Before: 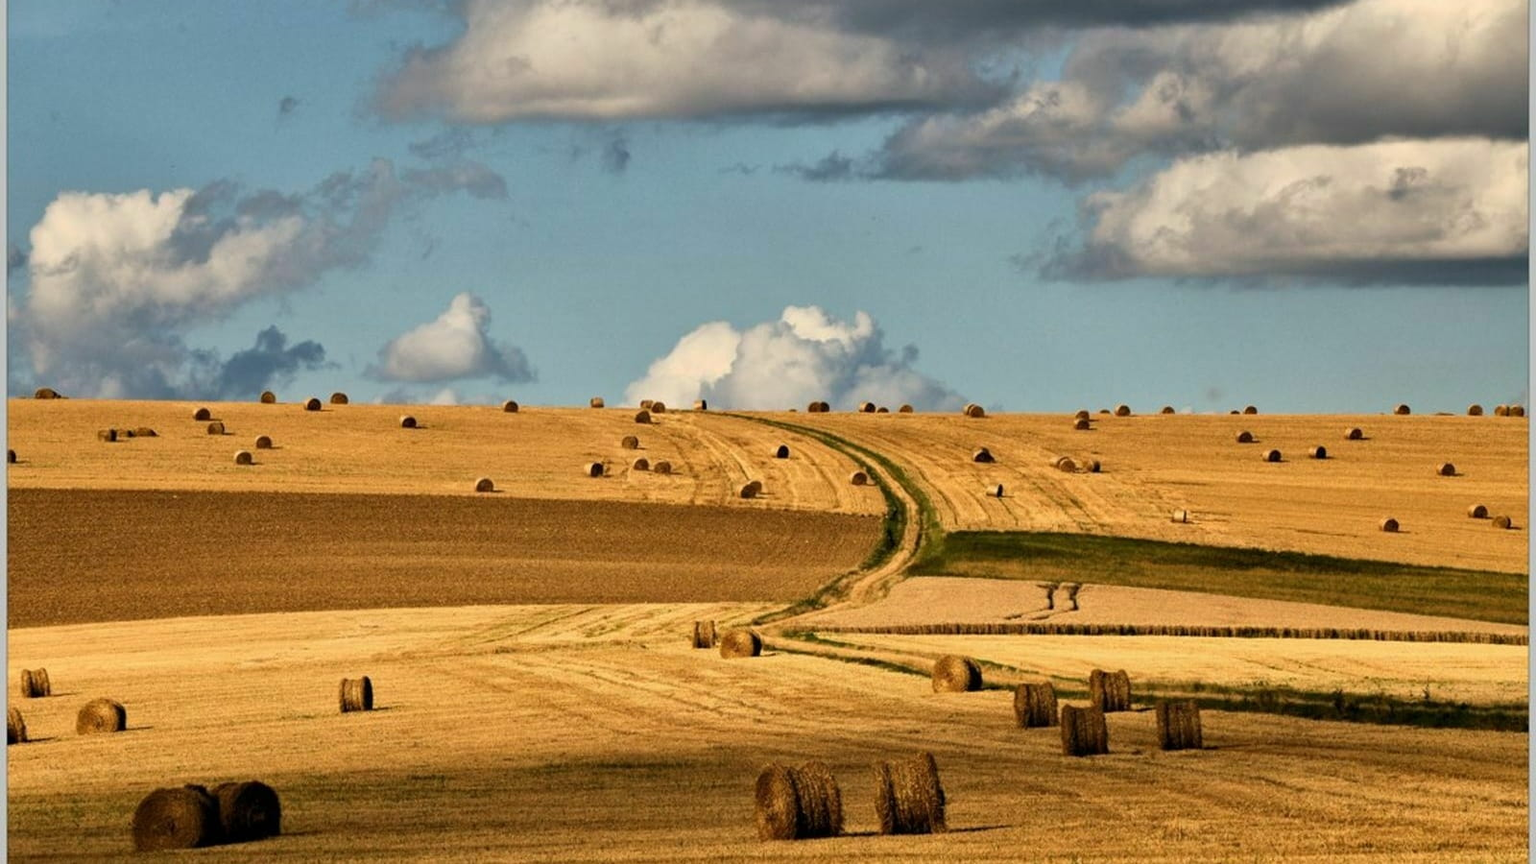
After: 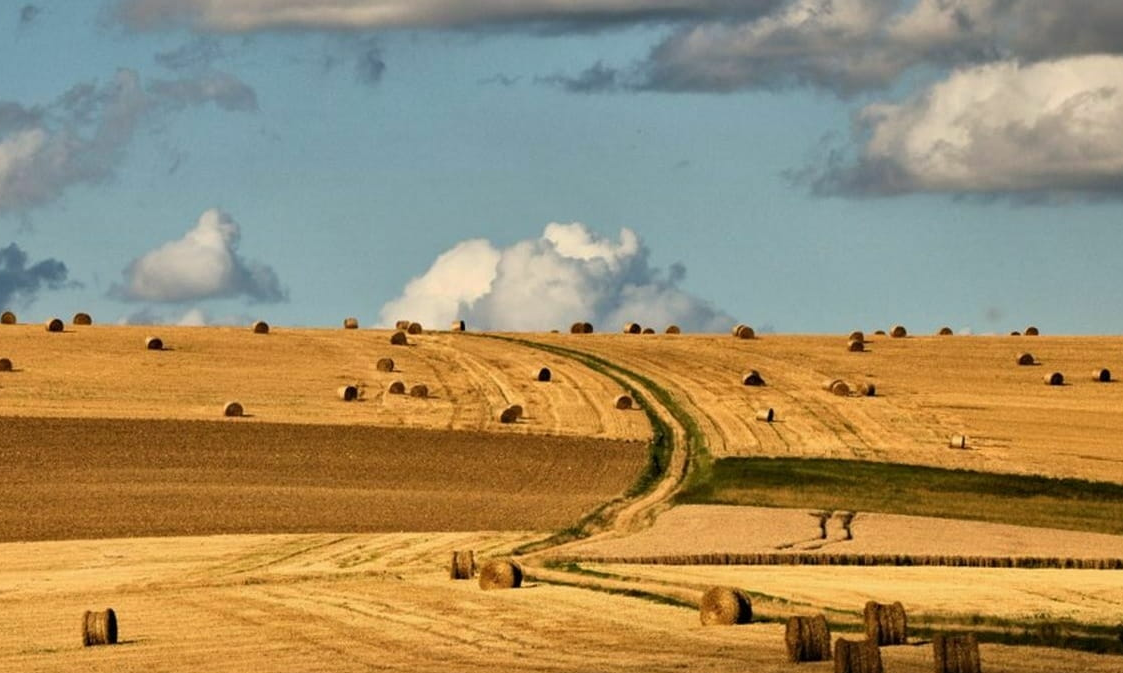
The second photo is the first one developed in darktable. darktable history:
crop and rotate: left 16.97%, top 10.743%, right 12.836%, bottom 14.442%
